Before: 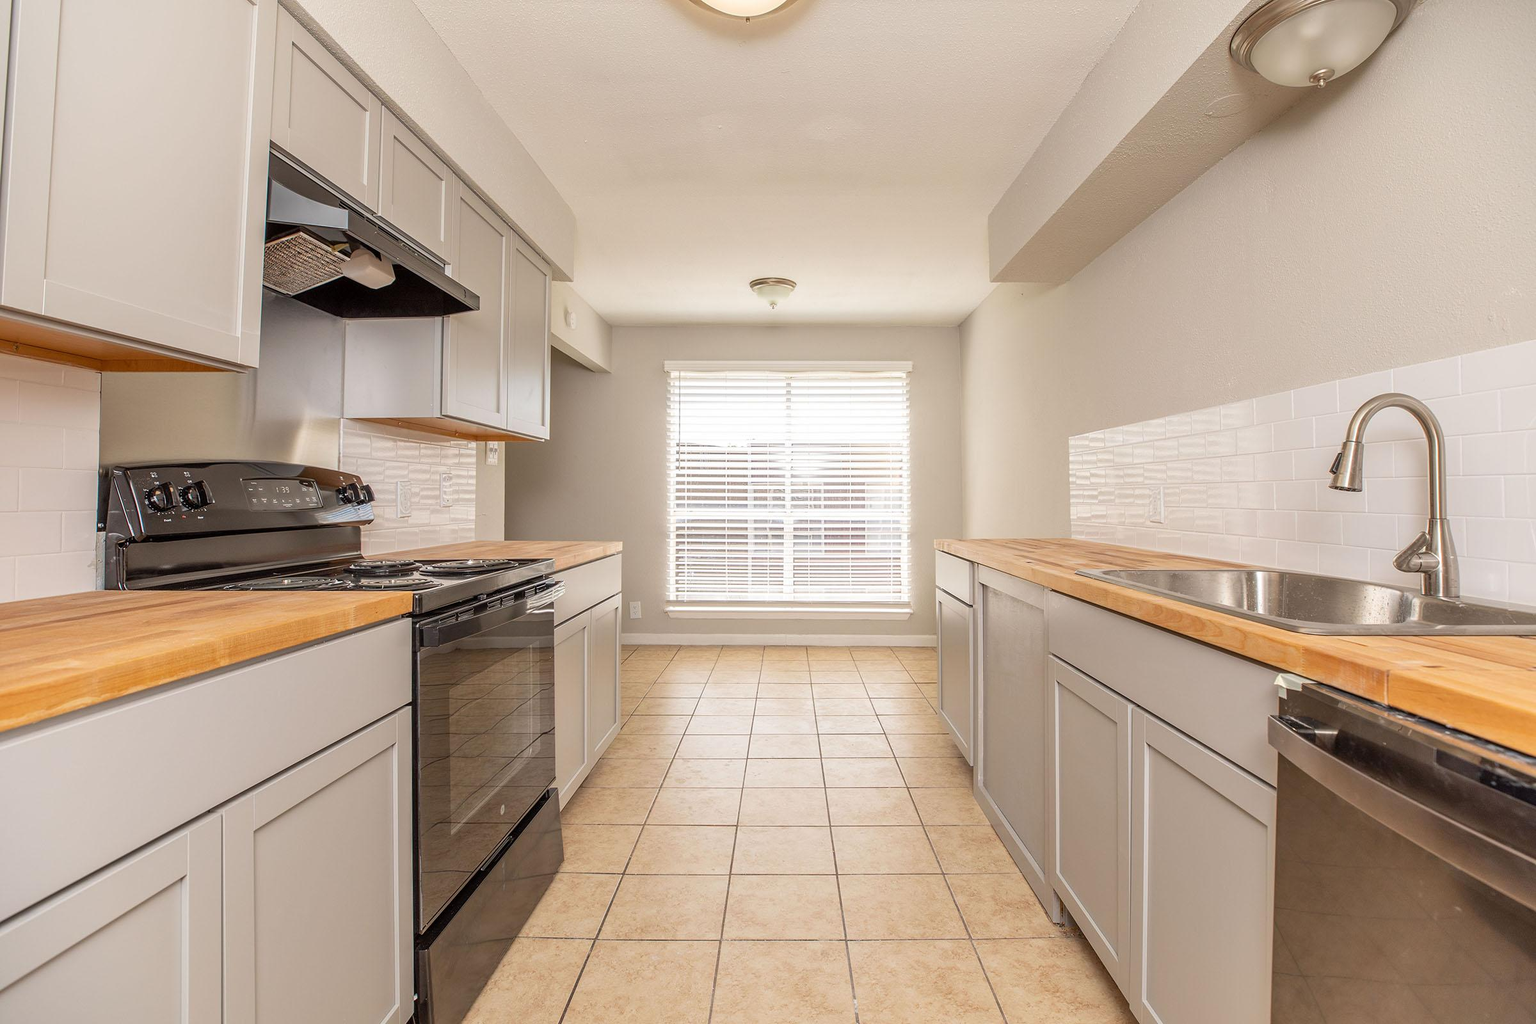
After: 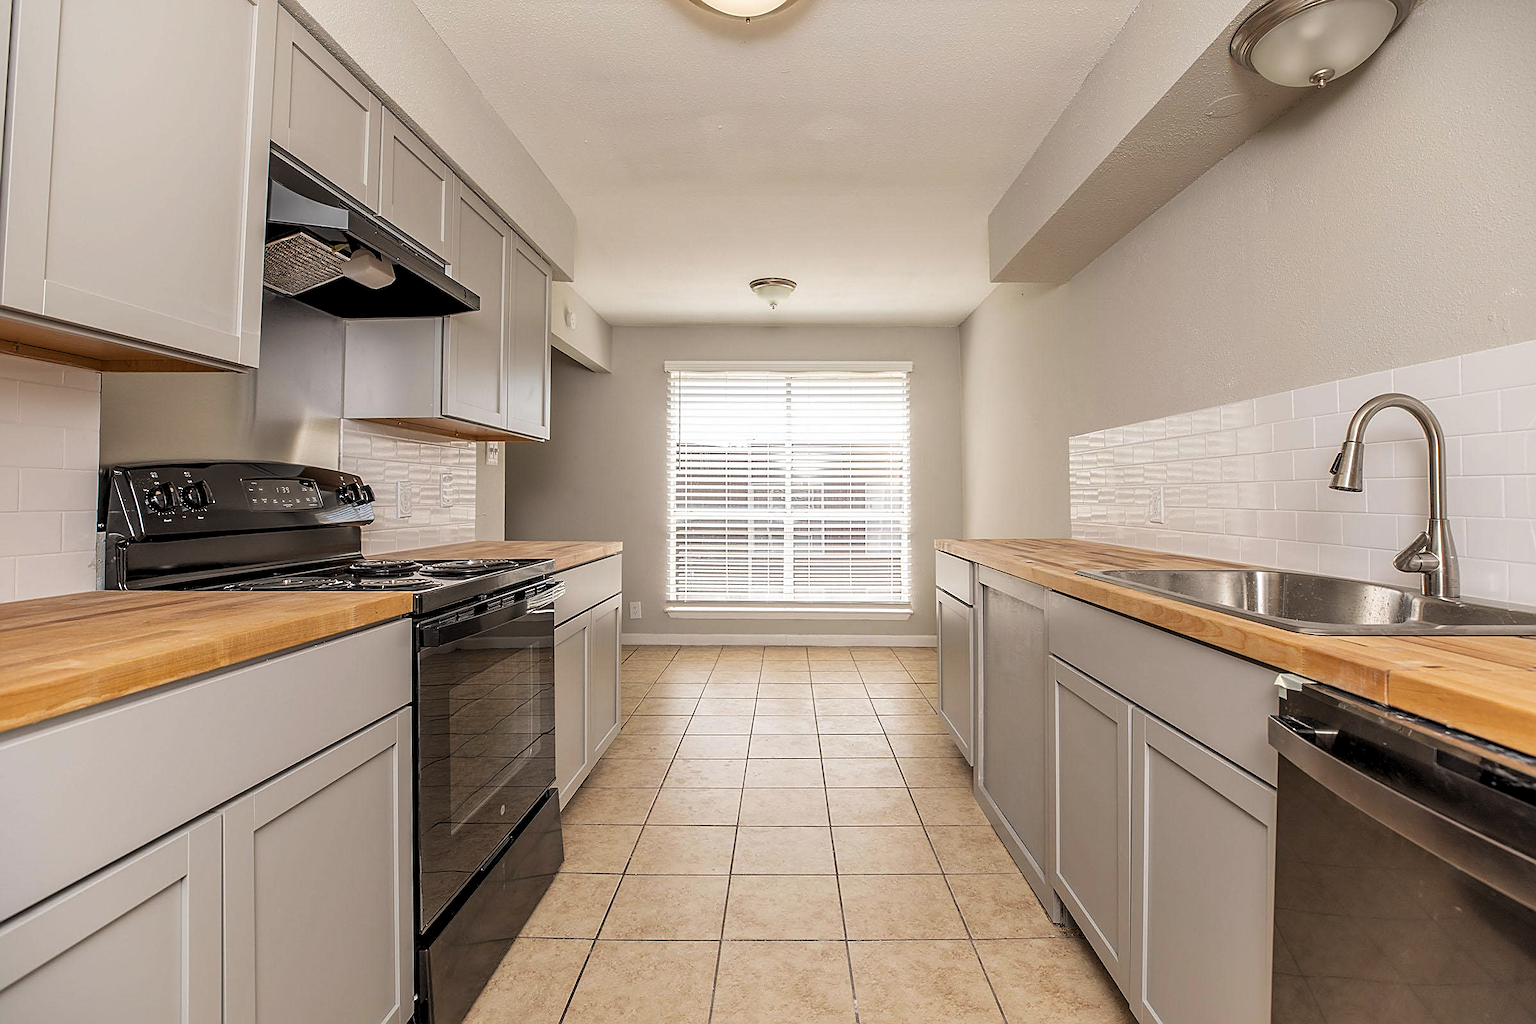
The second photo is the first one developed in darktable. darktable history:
levels: levels [0.116, 0.574, 1]
sharpen: on, module defaults
